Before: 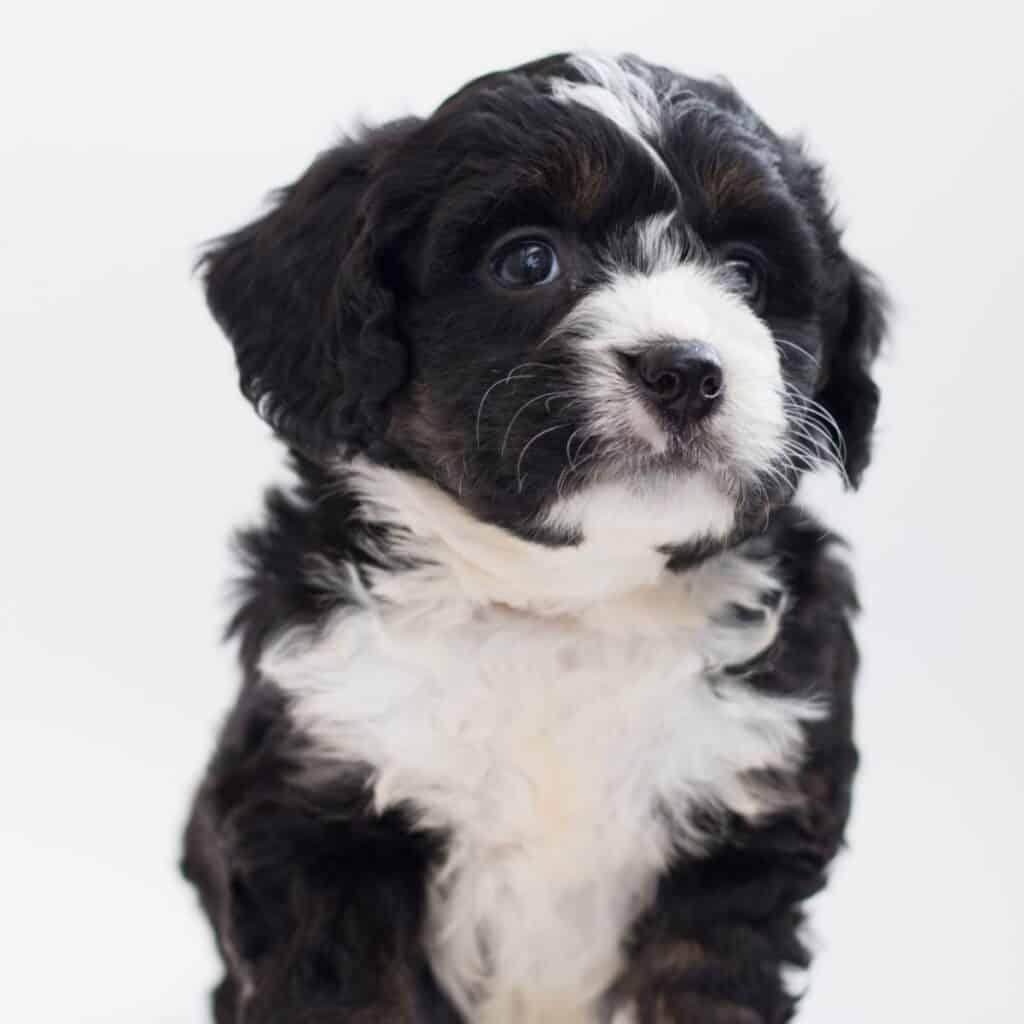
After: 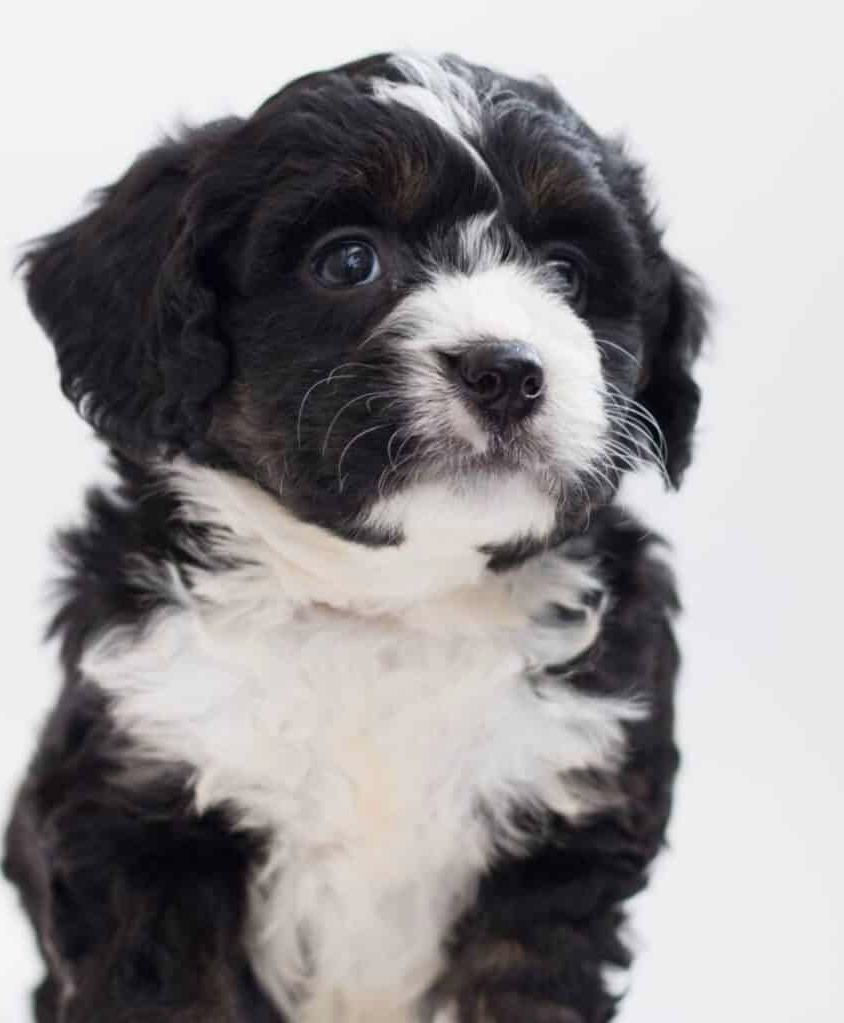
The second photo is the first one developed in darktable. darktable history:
crop: left 17.501%, bottom 0.022%
color zones: curves: ch1 [(0, 0.469) (0.01, 0.469) (0.12, 0.446) (0.248, 0.469) (0.5, 0.5) (0.748, 0.5) (0.99, 0.469) (1, 0.469)]
